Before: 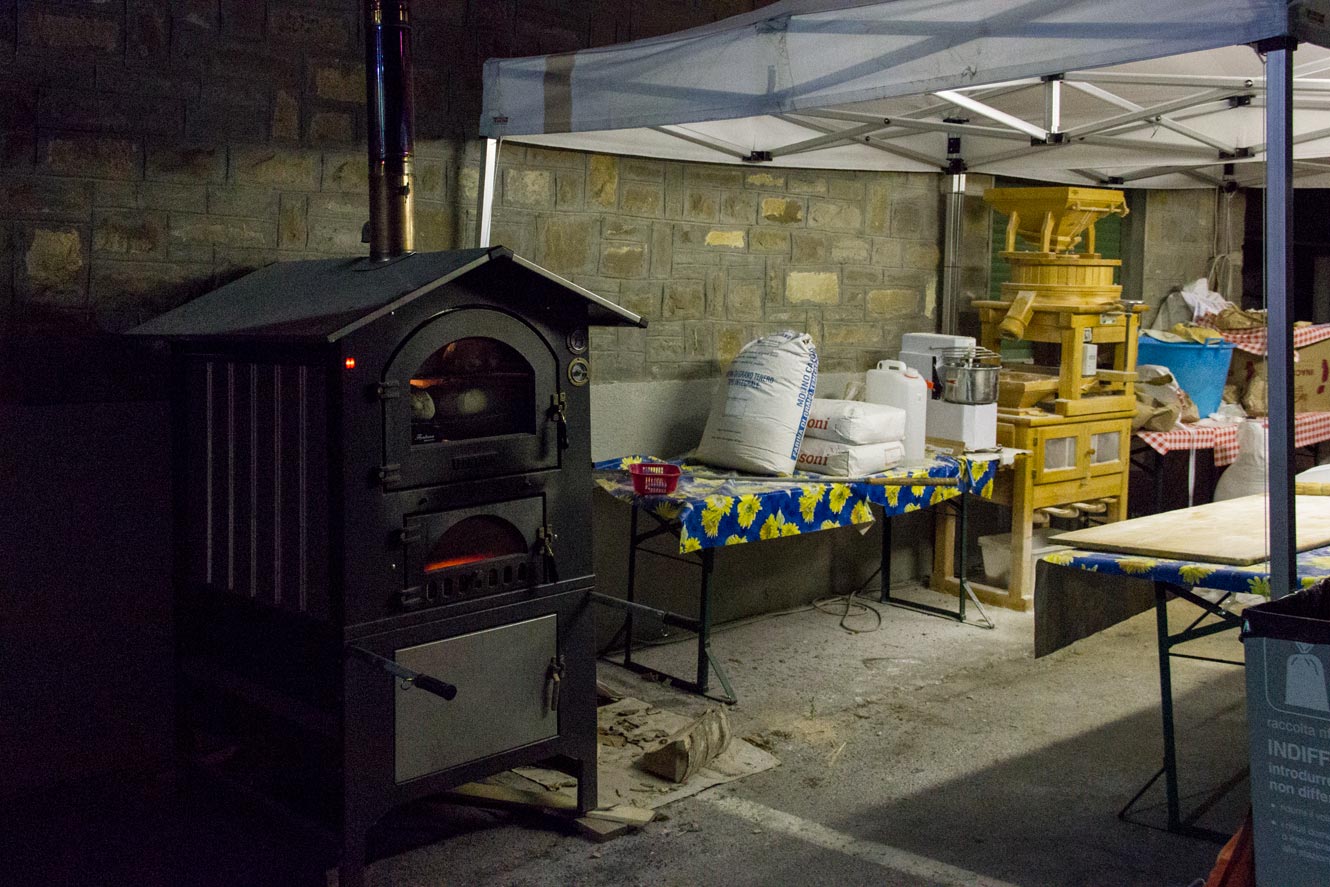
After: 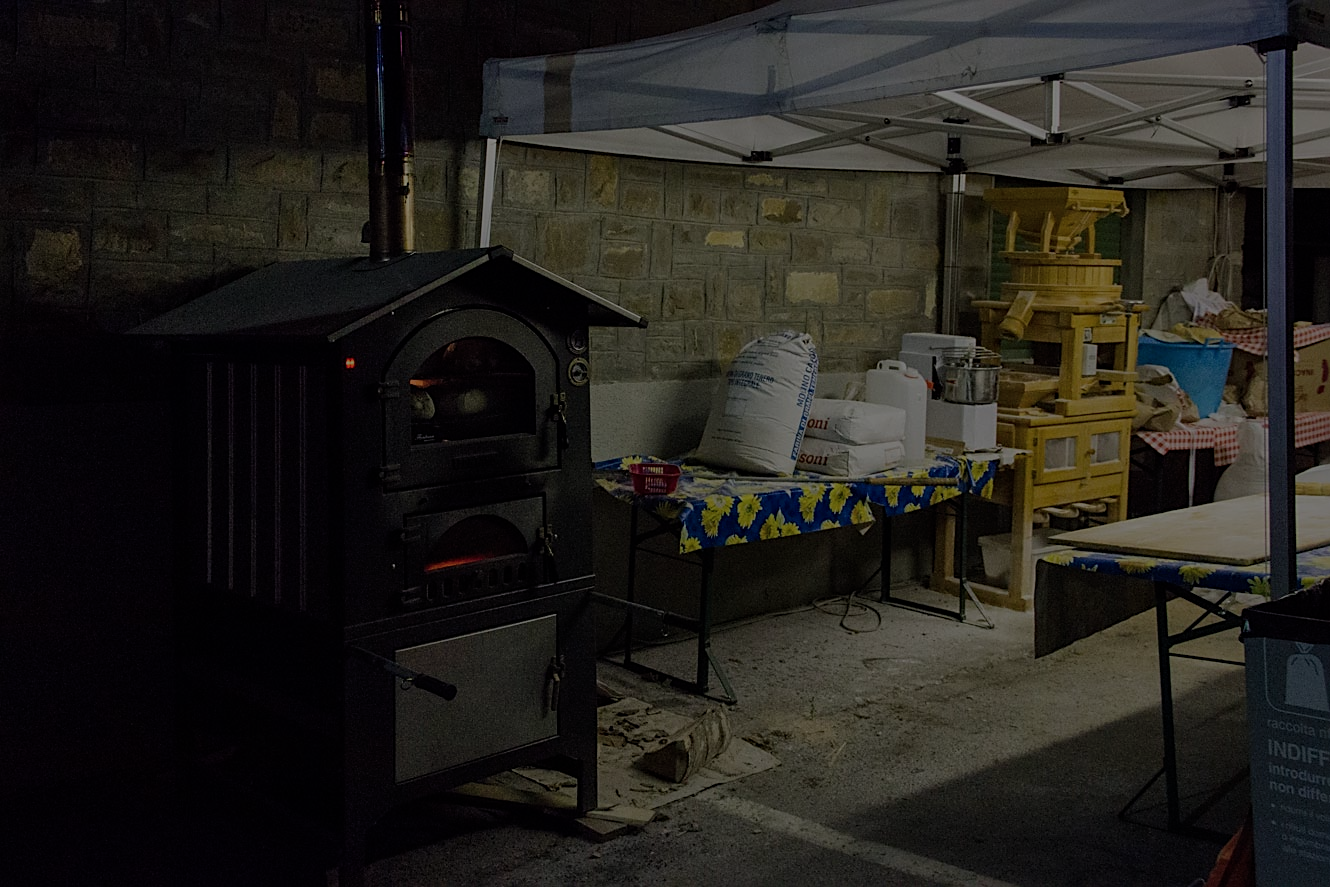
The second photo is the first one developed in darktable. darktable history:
shadows and highlights: shadows 38.43, highlights -74.54
exposure: exposure -2.446 EV, compensate highlight preservation false
sharpen: on, module defaults
